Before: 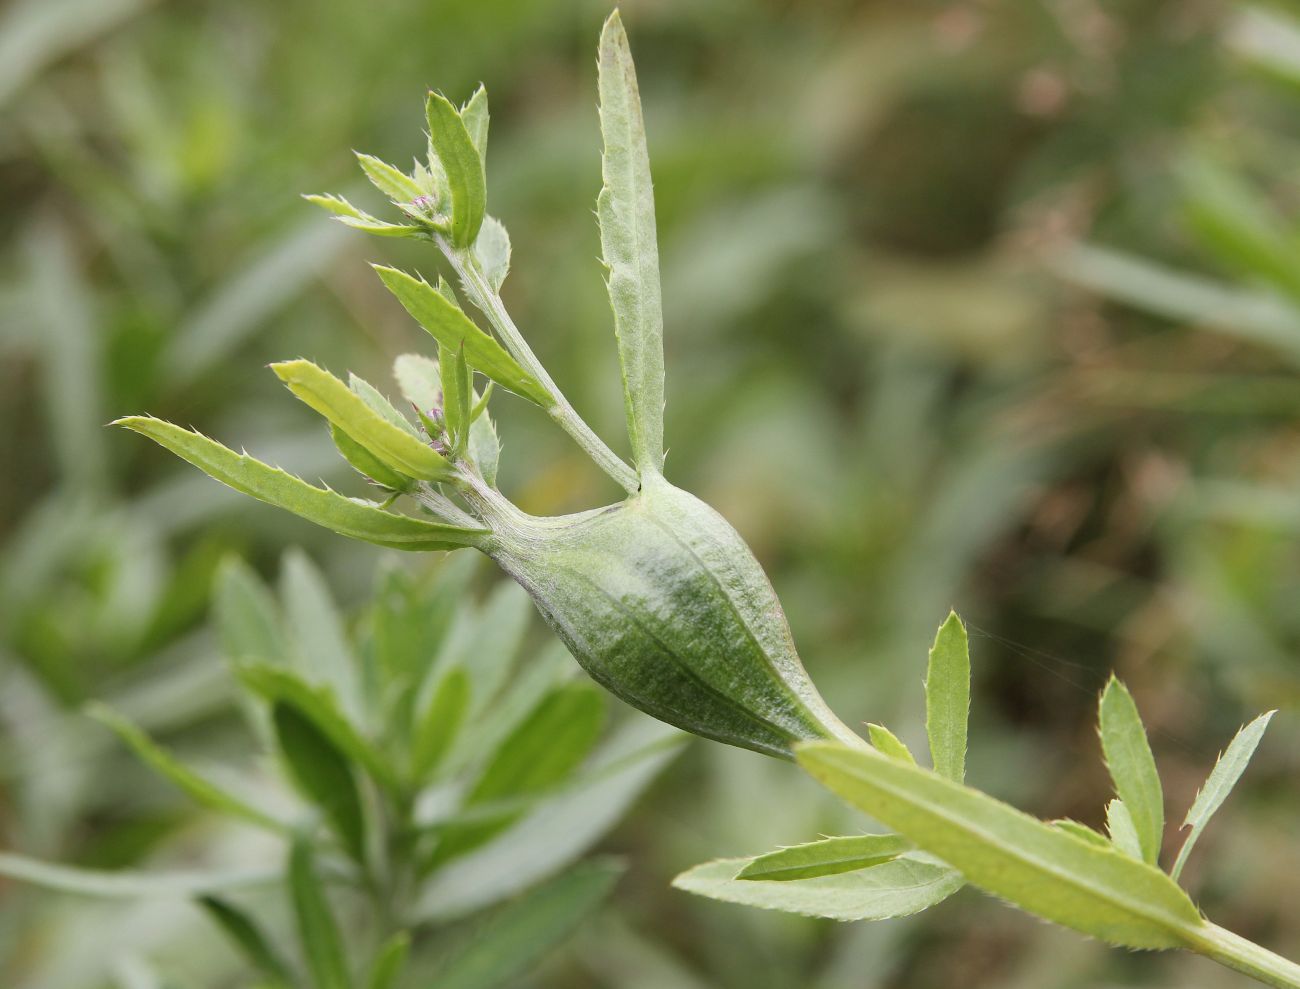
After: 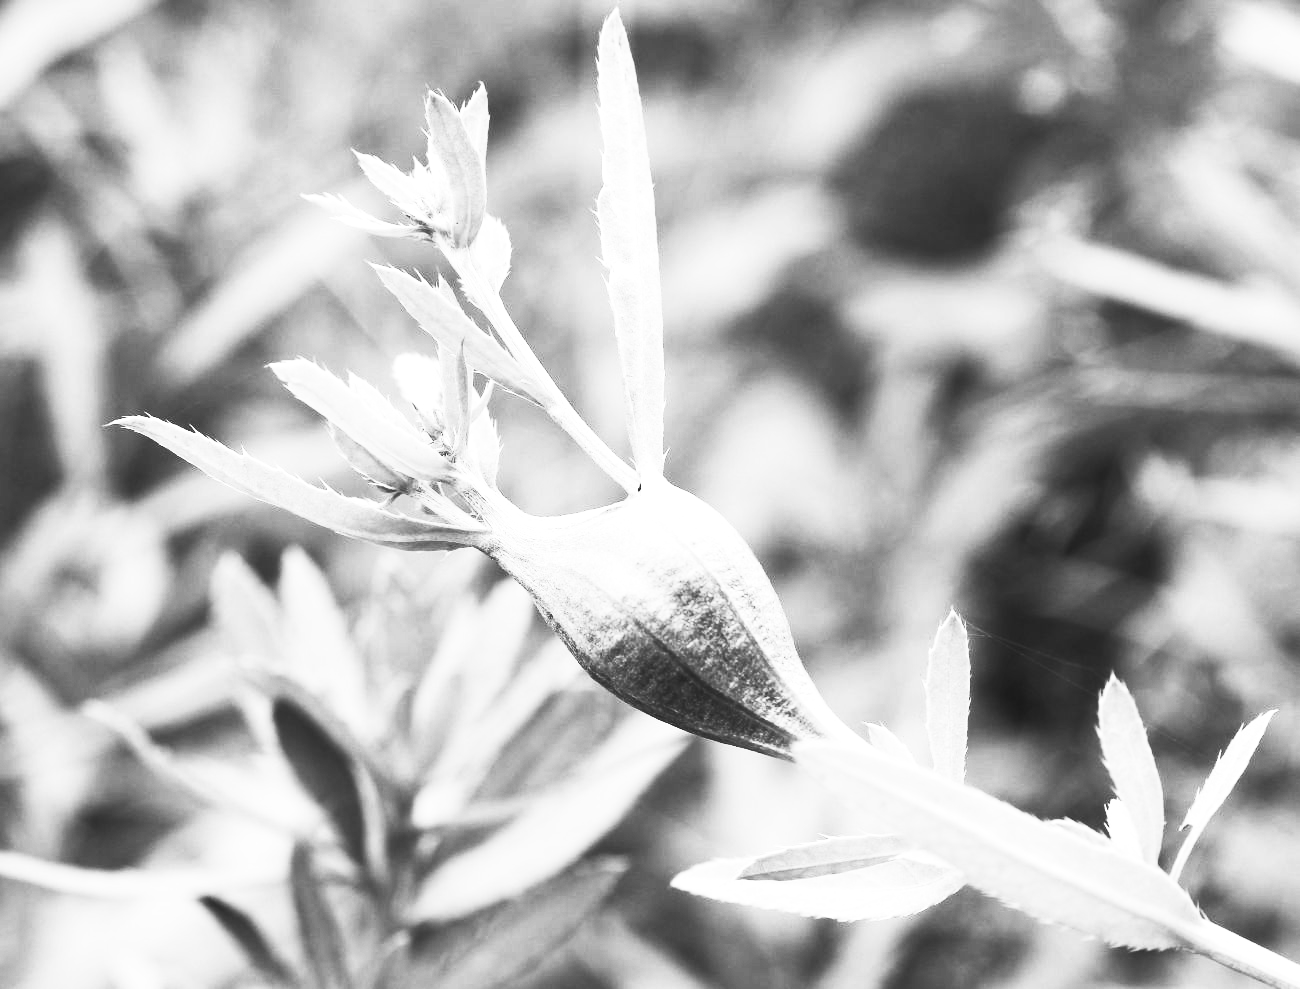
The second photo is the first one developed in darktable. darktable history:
tone equalizer: -8 EV -0.75 EV, -7 EV -0.7 EV, -6 EV -0.6 EV, -5 EV -0.4 EV, -3 EV 0.4 EV, -2 EV 0.6 EV, -1 EV 0.7 EV, +0 EV 0.75 EV, edges refinement/feathering 500, mask exposure compensation -1.57 EV, preserve details no
base curve: preserve colors none
color balance rgb: shadows lift › chroma 4.41%, shadows lift › hue 27°, power › chroma 2.5%, power › hue 70°, highlights gain › chroma 1%, highlights gain › hue 27°, saturation formula JzAzBz (2021)
contrast brightness saturation: contrast 0.53, brightness 0.47, saturation -1
